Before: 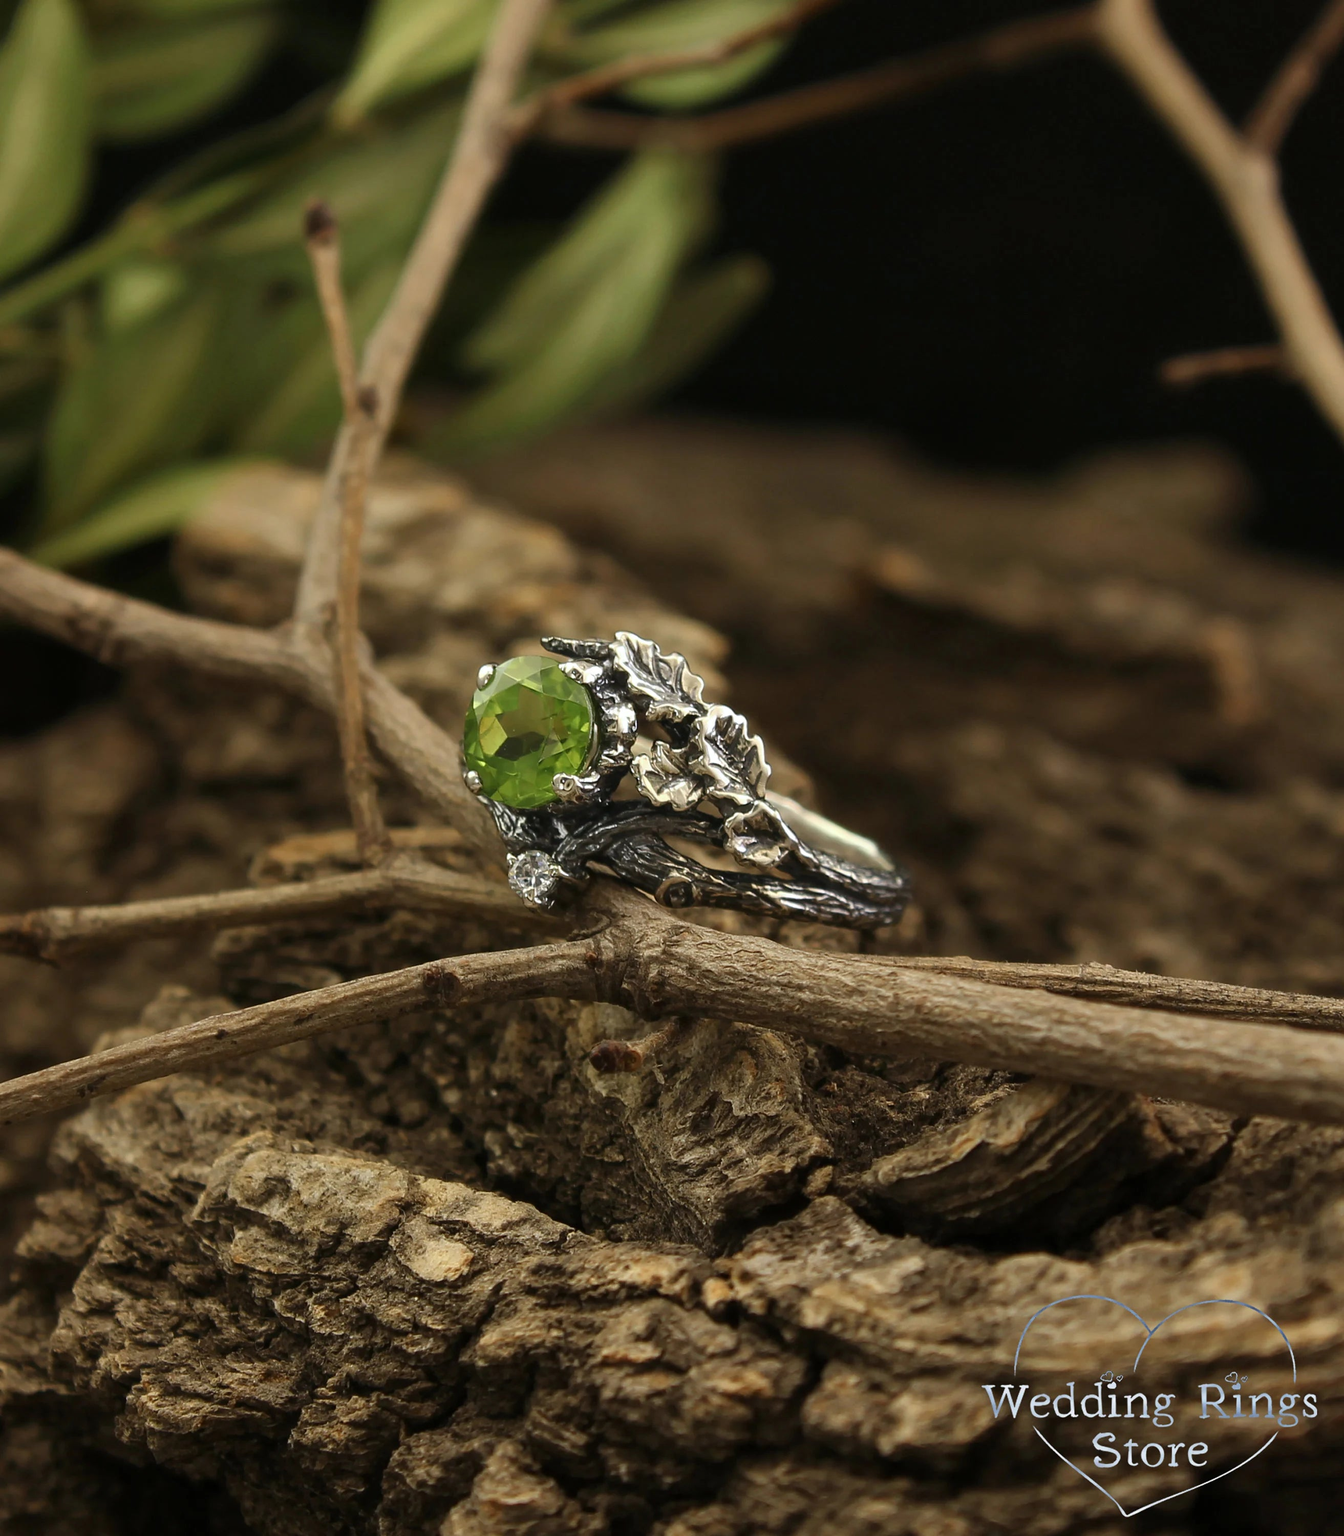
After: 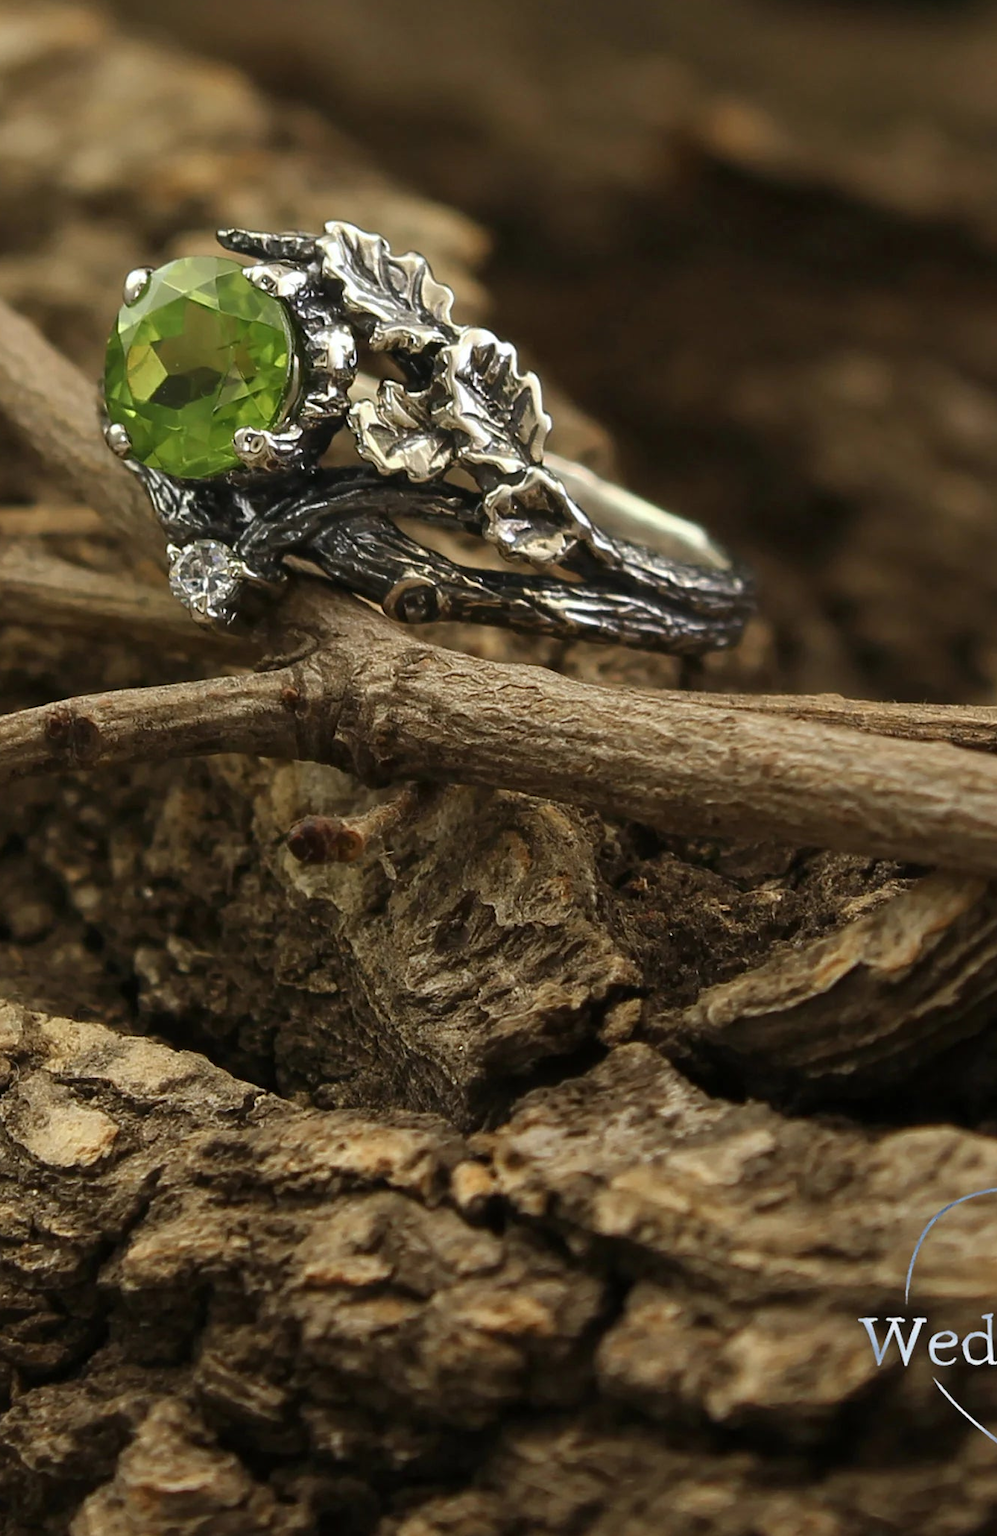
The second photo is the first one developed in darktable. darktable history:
crop and rotate: left 29.215%, top 31.287%, right 19.811%
